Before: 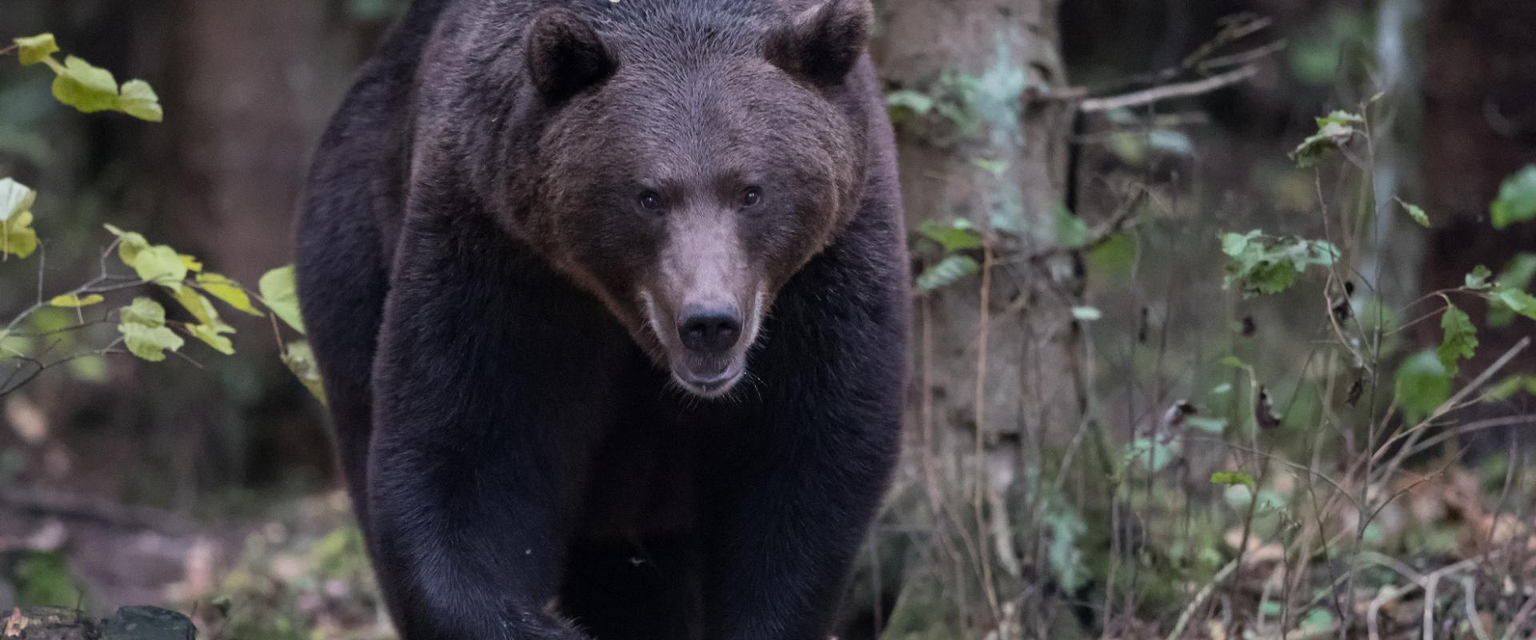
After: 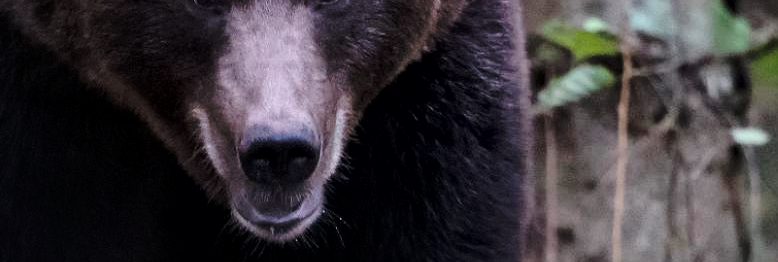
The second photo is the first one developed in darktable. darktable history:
base curve: curves: ch0 [(0, 0) (0.073, 0.04) (0.157, 0.139) (0.492, 0.492) (0.758, 0.758) (1, 1)], preserve colors none
local contrast: mode bilateral grid, contrast 20, coarseness 50, detail 150%, midtone range 0.2
tone equalizer: -8 EV -0.391 EV, -7 EV -0.402 EV, -6 EV -0.319 EV, -5 EV -0.219 EV, -3 EV 0.21 EV, -2 EV 0.347 EV, -1 EV 0.371 EV, +0 EV 0.404 EV
crop: left 31.708%, top 31.893%, right 27.771%, bottom 35.35%
